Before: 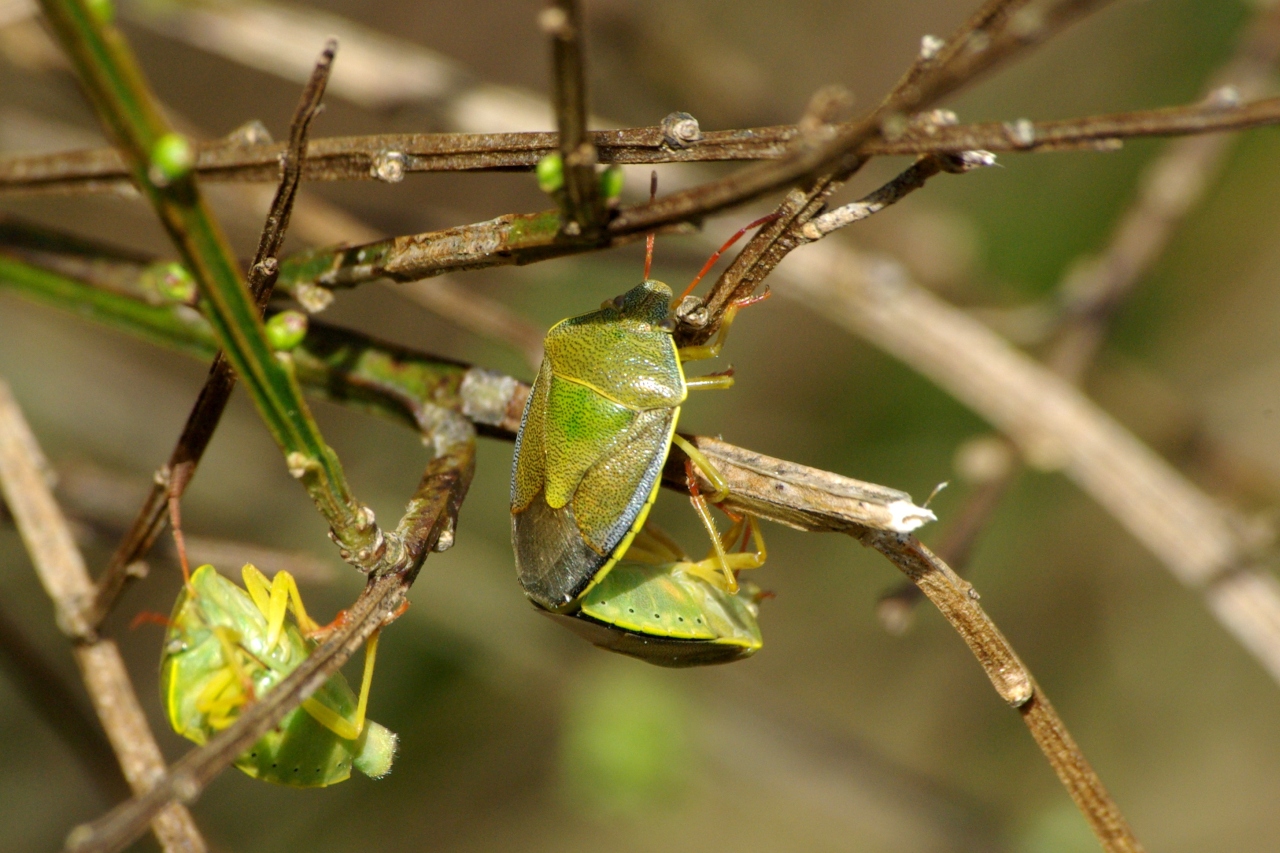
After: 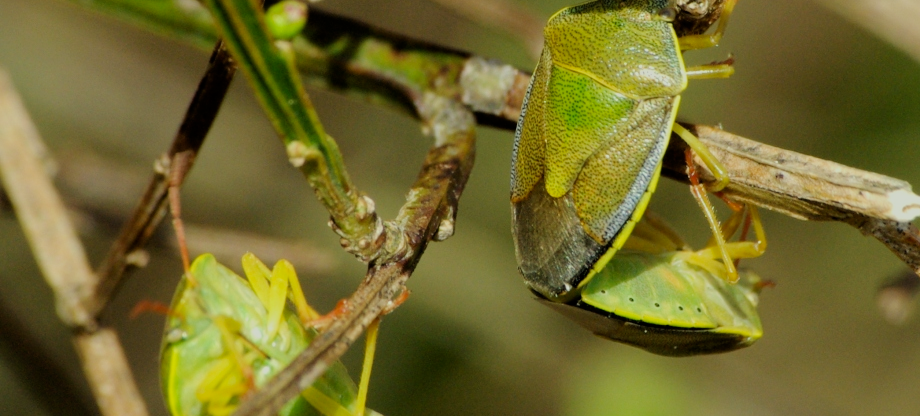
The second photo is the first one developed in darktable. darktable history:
color correction: highlights a* -4.26, highlights b* 6.92
filmic rgb: black relative exposure -7.65 EV, white relative exposure 4.56 EV, hardness 3.61
crop: top 36.519%, right 28.119%, bottom 14.695%
